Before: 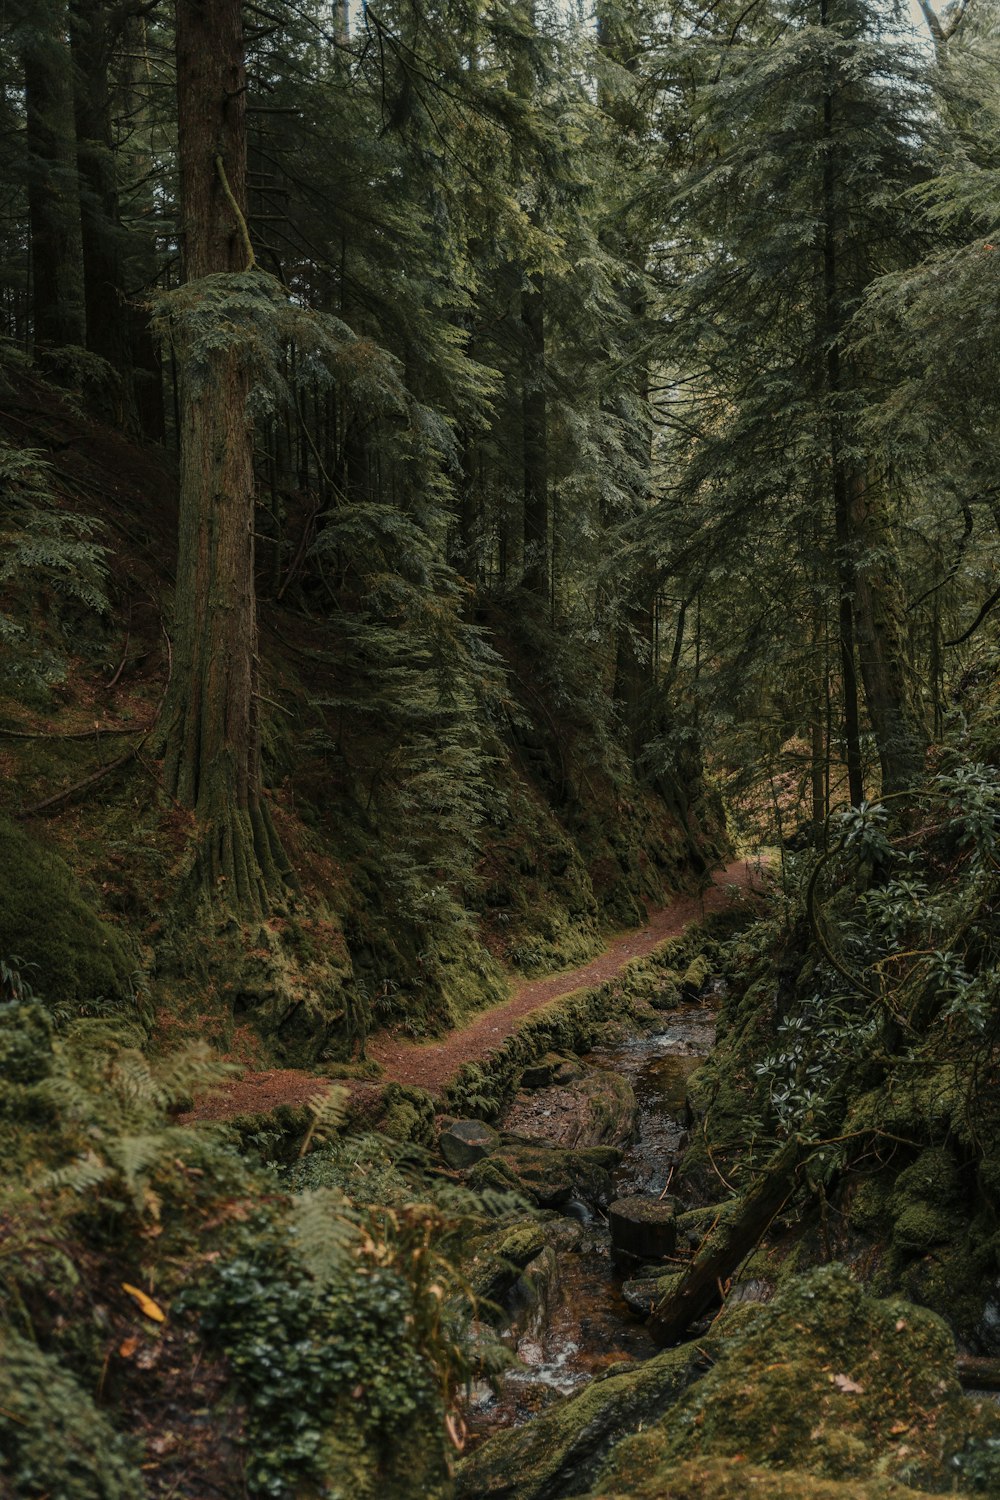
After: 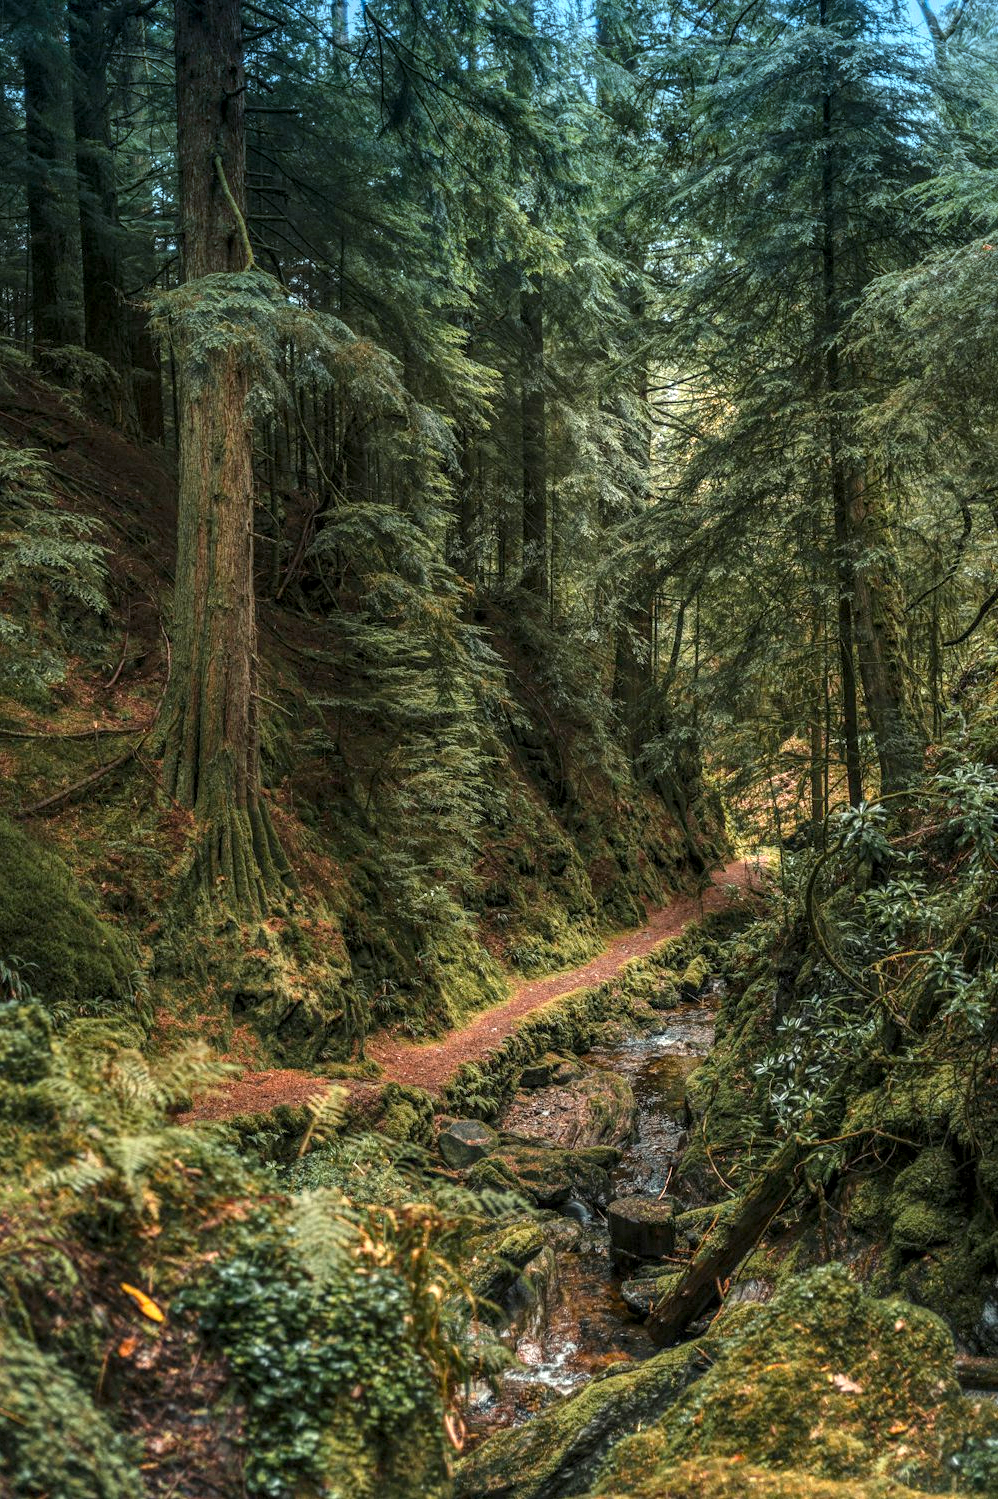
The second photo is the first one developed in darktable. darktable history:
exposure: black level correction 0, exposure 1.2 EV, compensate exposure bias true, compensate highlight preservation false
local contrast: highlights 99%, shadows 86%, detail 160%, midtone range 0.2
white balance: red 0.986, blue 1.01
graduated density: density 2.02 EV, hardness 44%, rotation 0.374°, offset 8.21, hue 208.8°, saturation 97%
crop and rotate: left 0.126%
